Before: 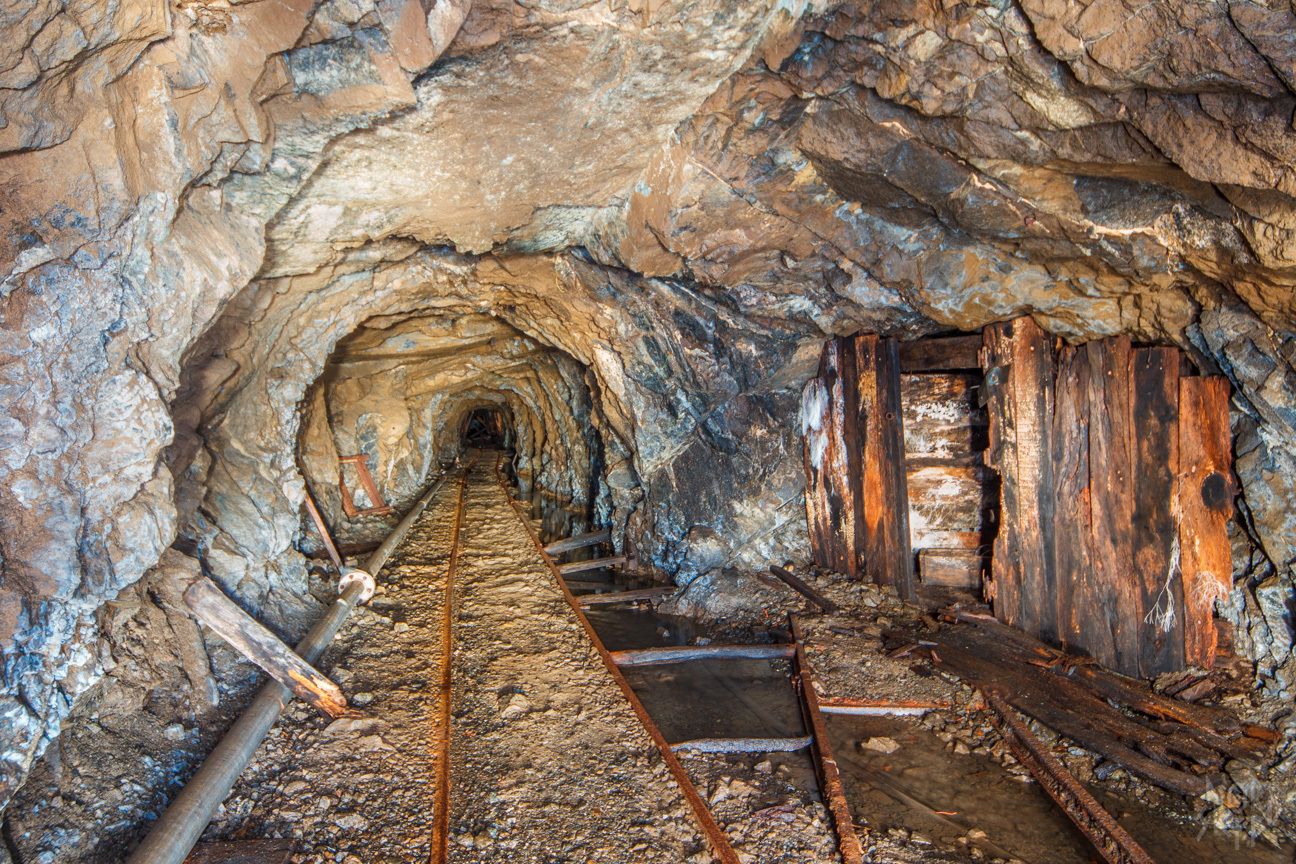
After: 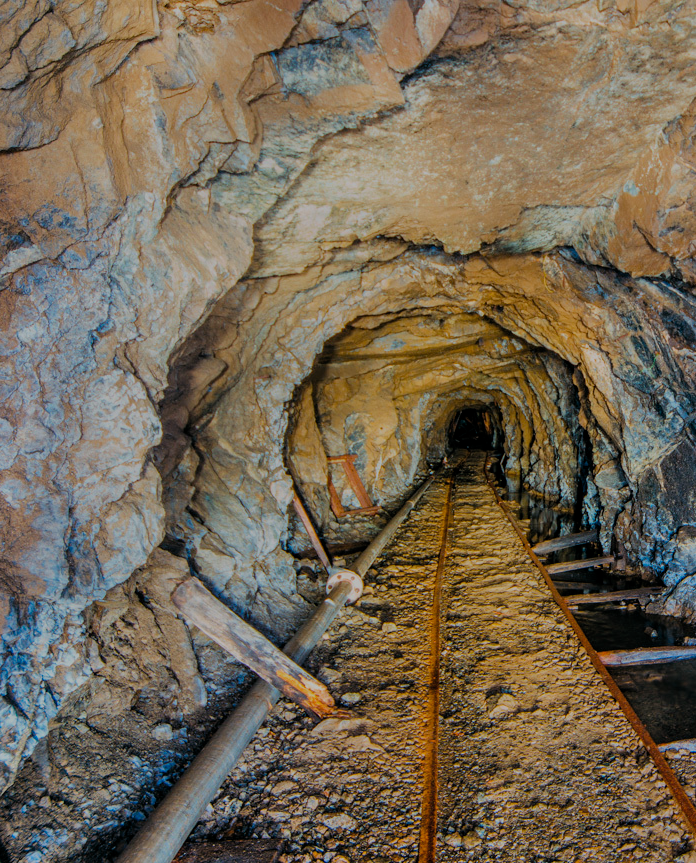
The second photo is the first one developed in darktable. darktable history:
crop: left 0.985%, right 45.269%, bottom 0.079%
color balance rgb: shadows lift › chroma 2.924%, shadows lift › hue 281.7°, global offset › luminance -0.323%, global offset › chroma 0.115%, global offset › hue 165.64°, perceptual saturation grading › global saturation 31.298%, global vibrance 20%
filmic rgb: middle gray luminance 29.97%, black relative exposure -8.9 EV, white relative exposure 6.98 EV, threshold 2.94 EV, target black luminance 0%, hardness 2.92, latitude 1.95%, contrast 0.961, highlights saturation mix 5.59%, shadows ↔ highlights balance 12.82%, add noise in highlights 0.001, preserve chrominance max RGB, color science v3 (2019), use custom middle-gray values true, contrast in highlights soft, enable highlight reconstruction true
tone equalizer: on, module defaults
shadows and highlights: soften with gaussian
